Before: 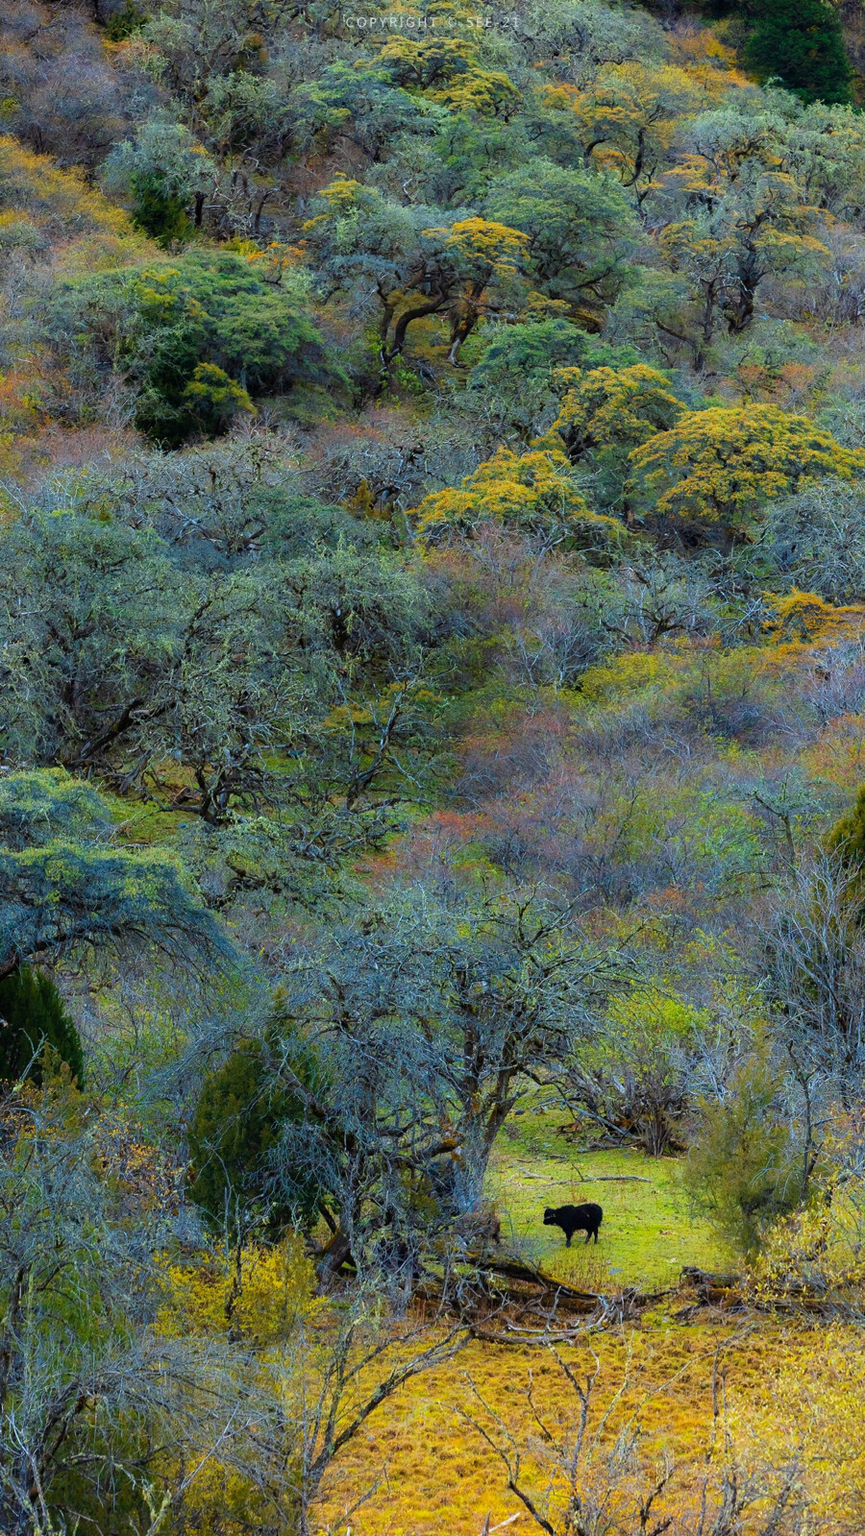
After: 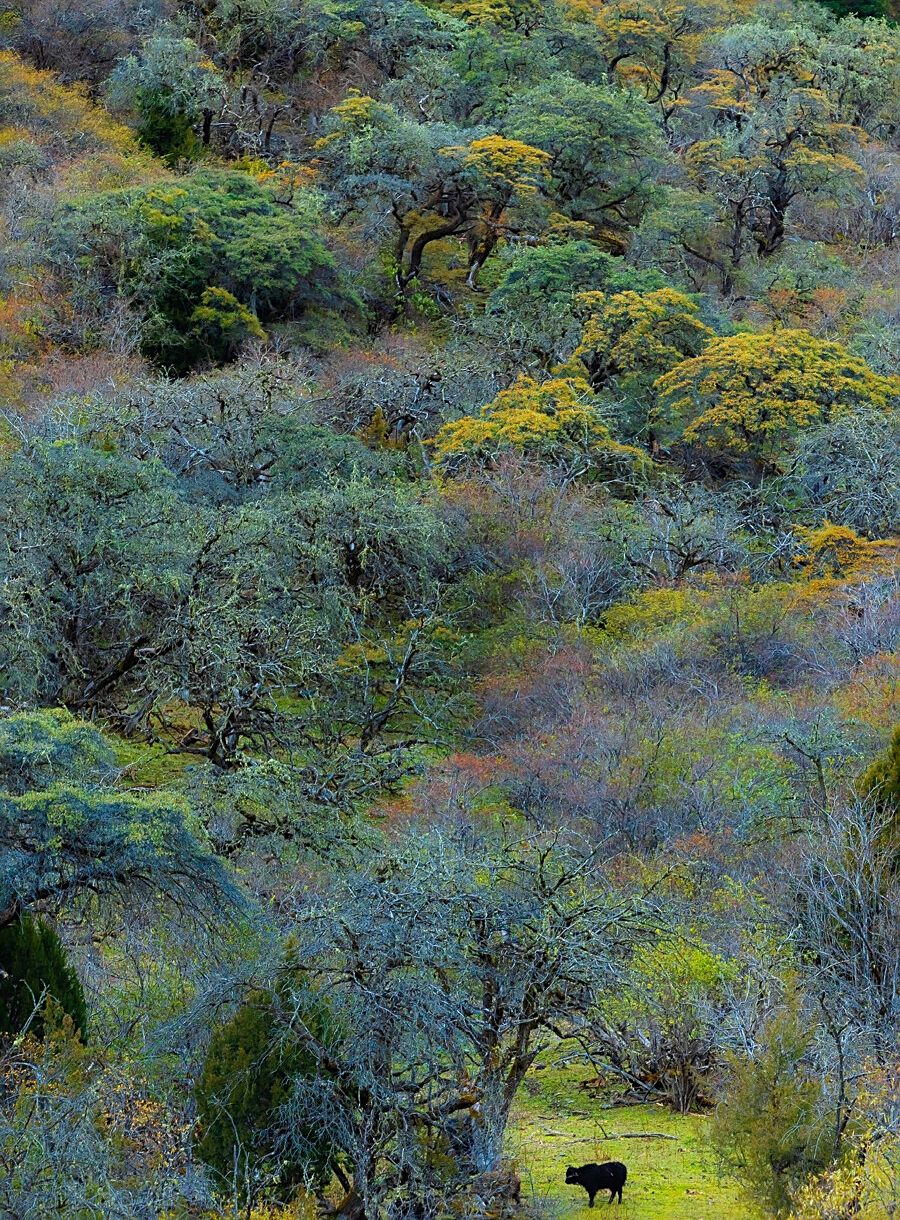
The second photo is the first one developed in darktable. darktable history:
sharpen: on, module defaults
crop: top 5.702%, bottom 17.949%
